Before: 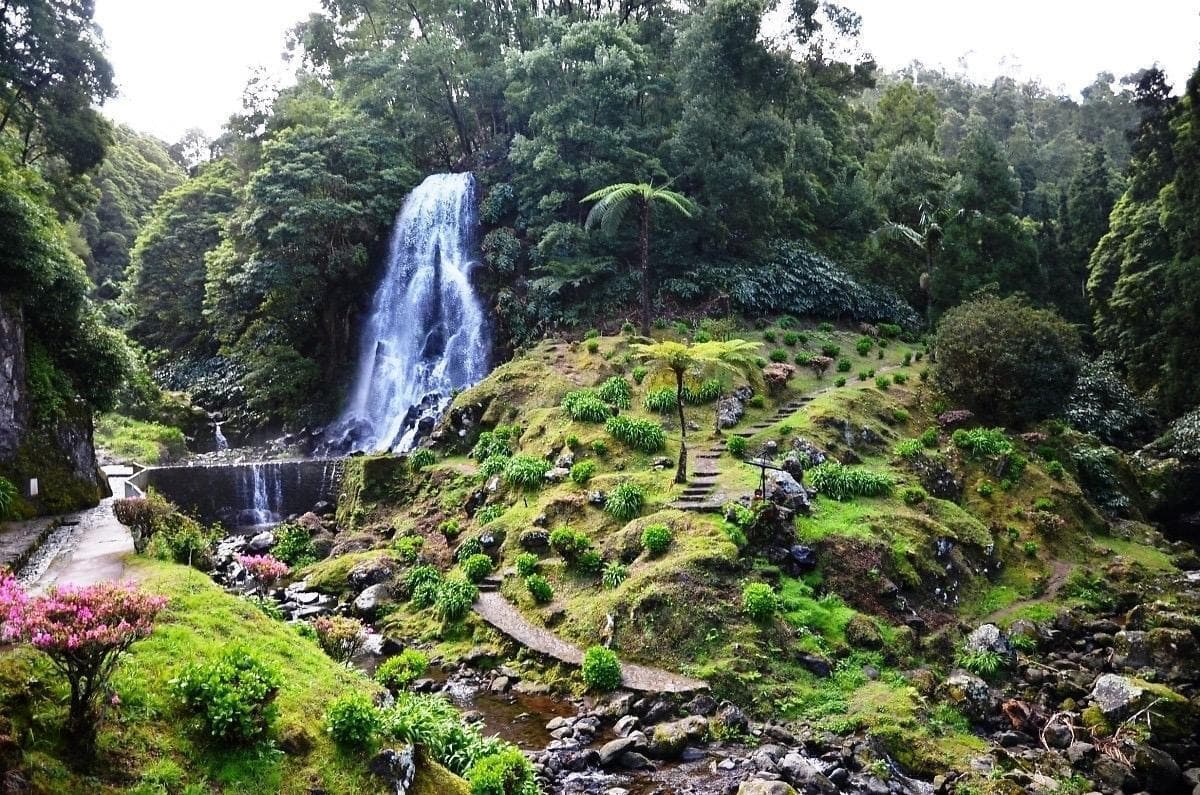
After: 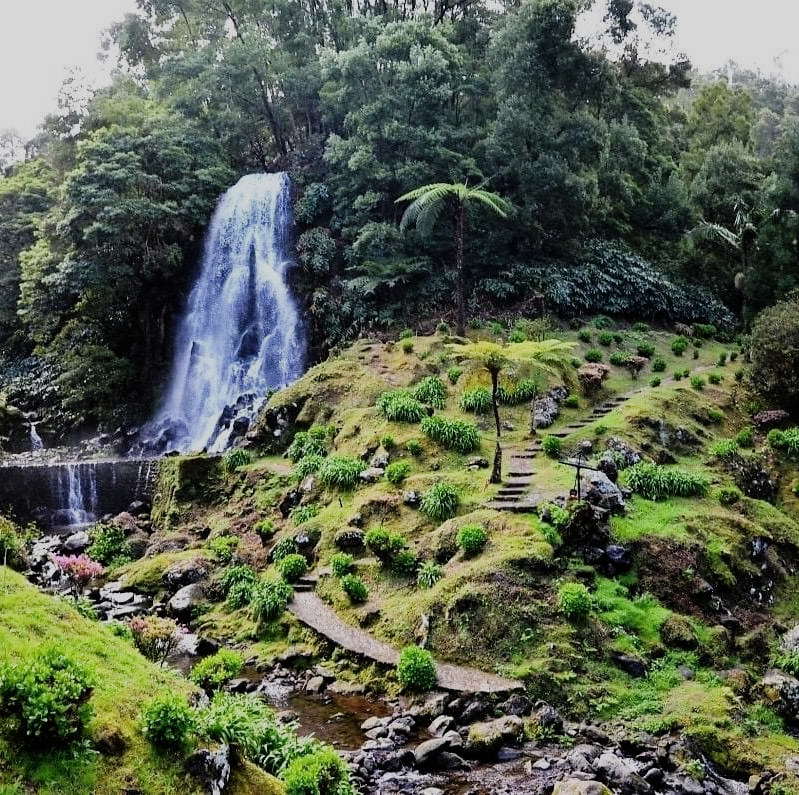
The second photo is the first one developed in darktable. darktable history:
crop: left 15.419%, right 17.914%
filmic rgb: black relative exposure -7.65 EV, white relative exposure 4.56 EV, hardness 3.61, contrast 1.05
